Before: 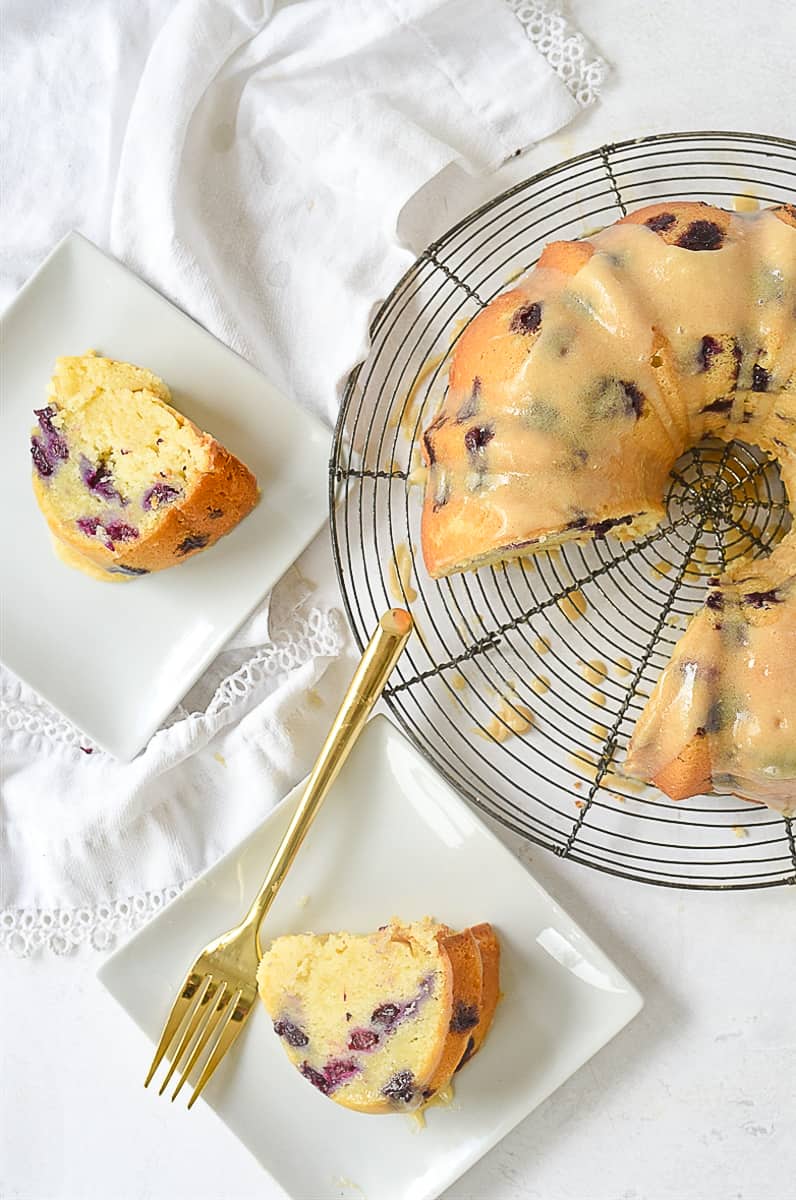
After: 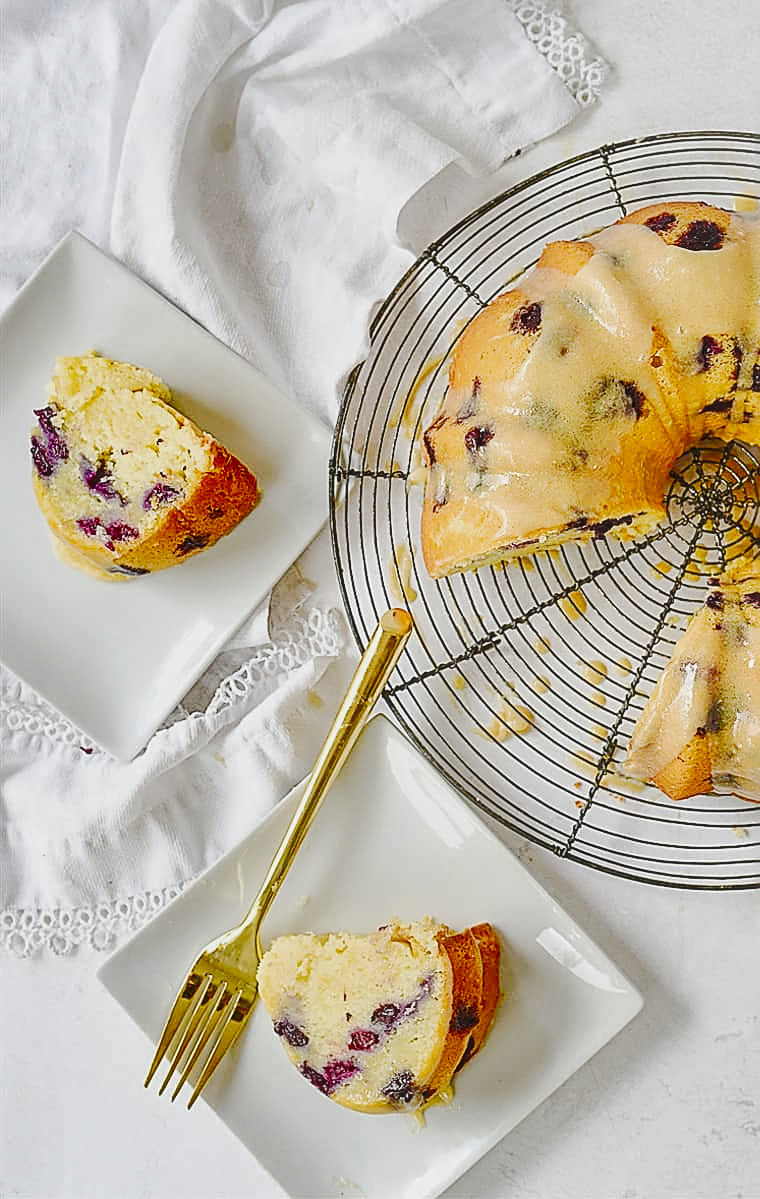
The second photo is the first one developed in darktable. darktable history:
shadows and highlights: radius 106.73, shadows 23.68, highlights -58.71, low approximation 0.01, soften with gaussian
sharpen: on, module defaults
tone curve: curves: ch0 [(0, 0) (0.003, 0.017) (0.011, 0.017) (0.025, 0.017) (0.044, 0.019) (0.069, 0.03) (0.1, 0.046) (0.136, 0.066) (0.177, 0.104) (0.224, 0.151) (0.277, 0.231) (0.335, 0.321) (0.399, 0.454) (0.468, 0.567) (0.543, 0.674) (0.623, 0.763) (0.709, 0.82) (0.801, 0.872) (0.898, 0.934) (1, 1)], preserve colors none
crop: right 4.514%, bottom 0.043%
contrast brightness saturation: contrast -0.123
vignetting: brightness 0.06, saturation -0.002
local contrast: detail 110%
